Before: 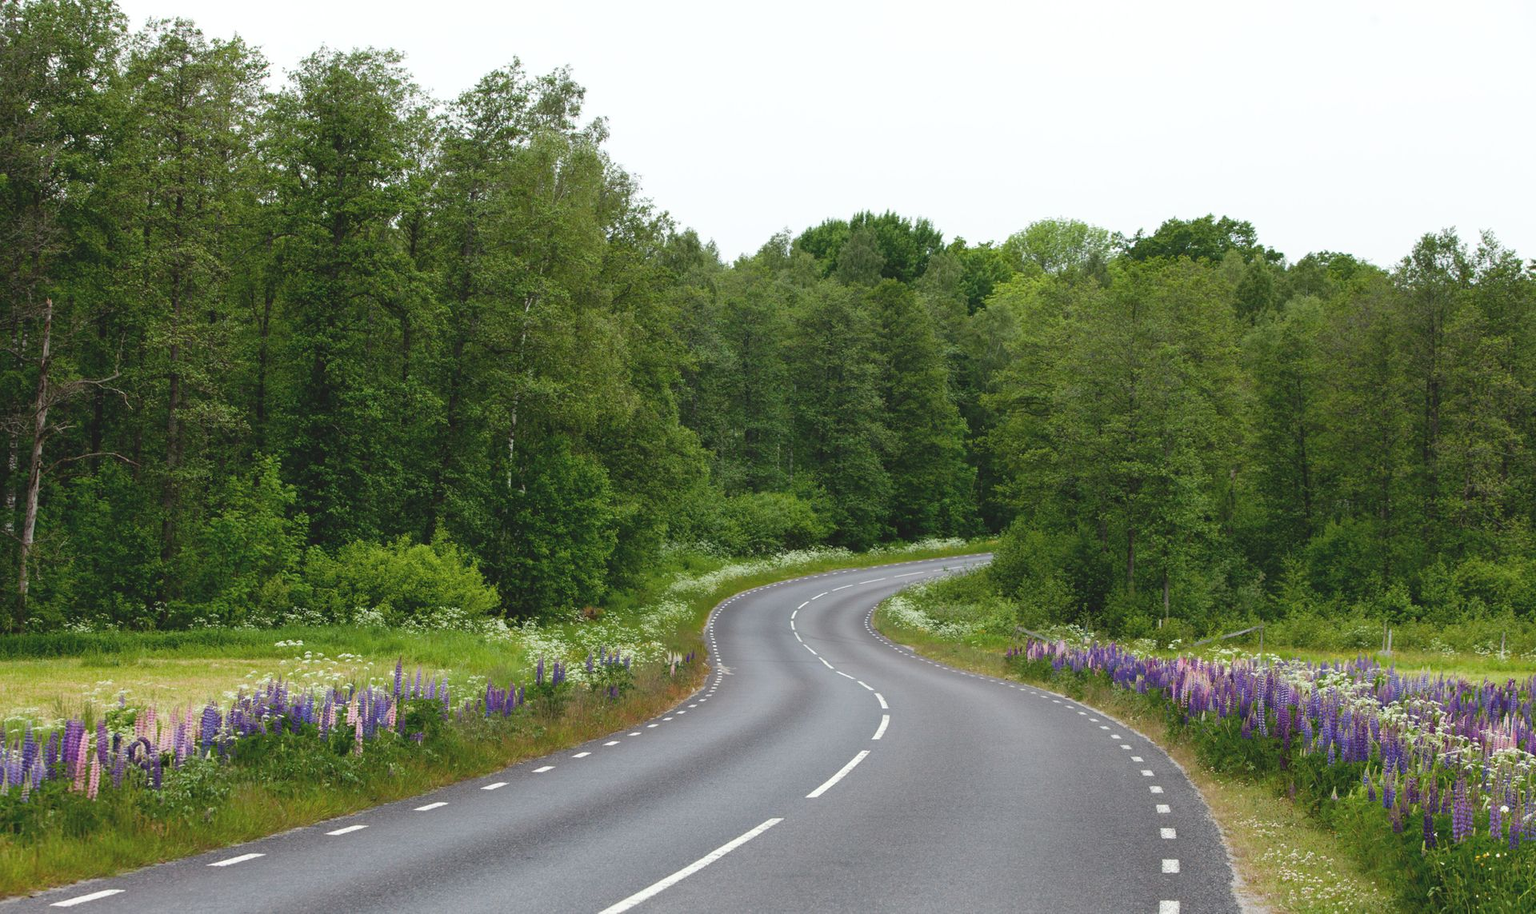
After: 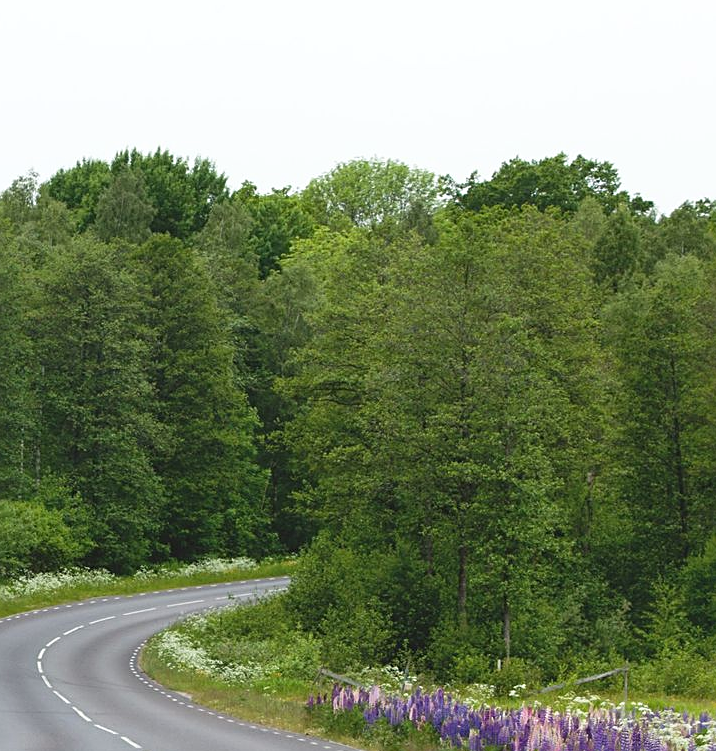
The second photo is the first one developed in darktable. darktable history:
crop and rotate: left 49.565%, top 10.145%, right 13.126%, bottom 24.09%
tone curve: curves: ch0 [(0, 0) (0.003, 0.003) (0.011, 0.011) (0.025, 0.026) (0.044, 0.046) (0.069, 0.071) (0.1, 0.103) (0.136, 0.14) (0.177, 0.183) (0.224, 0.231) (0.277, 0.286) (0.335, 0.346) (0.399, 0.412) (0.468, 0.483) (0.543, 0.56) (0.623, 0.643) (0.709, 0.732) (0.801, 0.826) (0.898, 0.917) (1, 1)], preserve colors none
sharpen: on, module defaults
